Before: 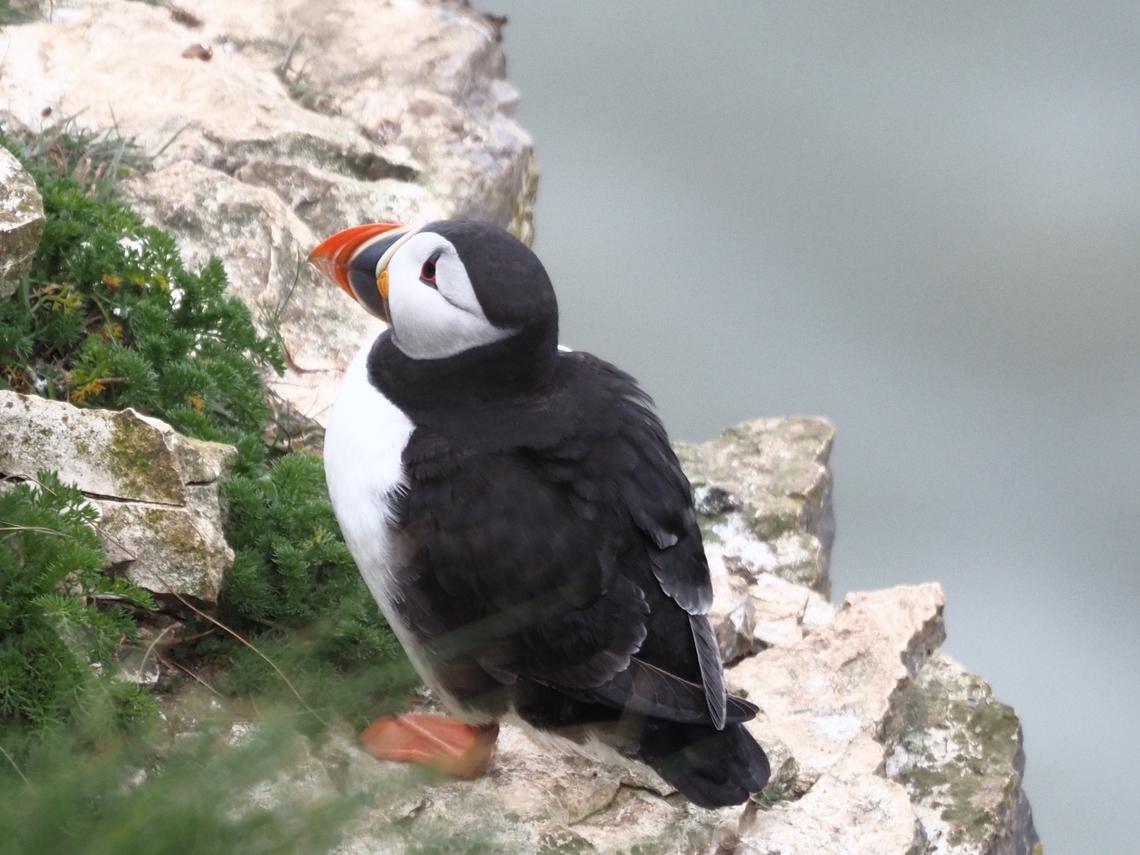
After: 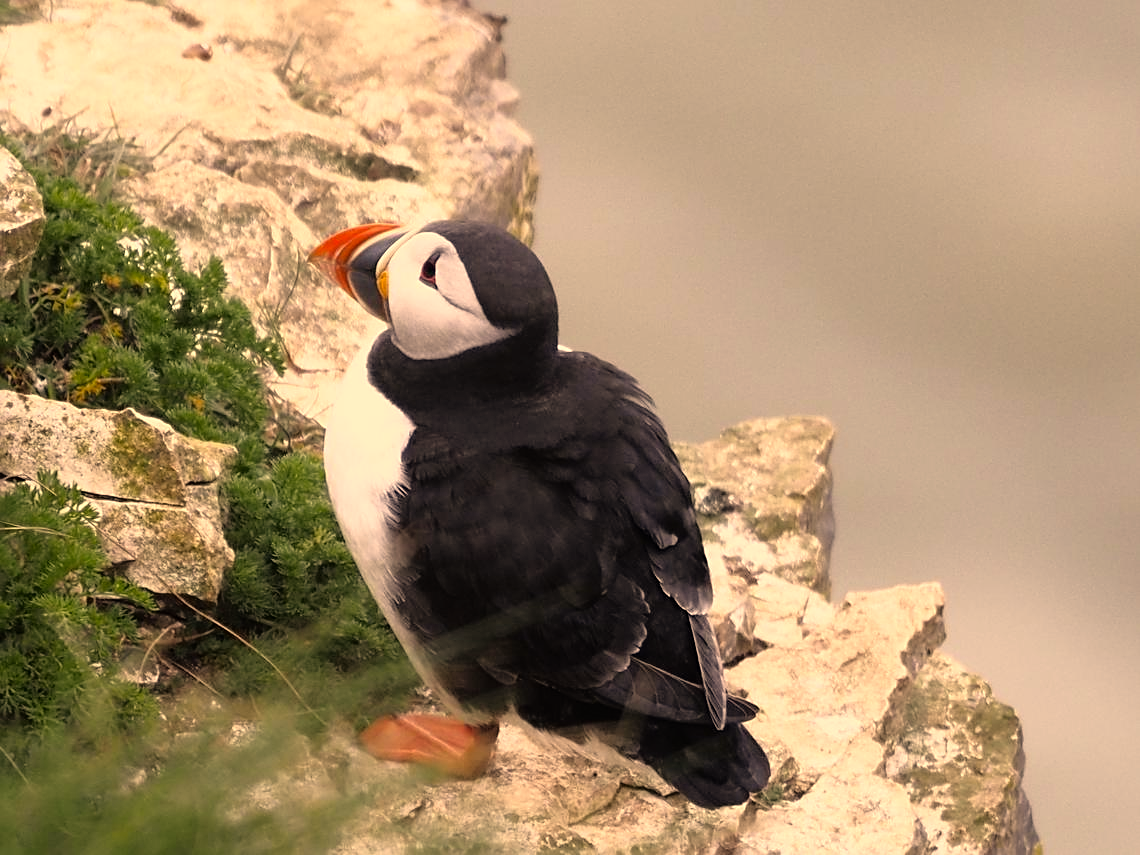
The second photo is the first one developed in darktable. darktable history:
color correction: highlights a* 15, highlights b* 31.55
rgb curve: curves: ch0 [(0, 0) (0.136, 0.078) (0.262, 0.245) (0.414, 0.42) (1, 1)], compensate middle gray true, preserve colors basic power
sharpen: on, module defaults
